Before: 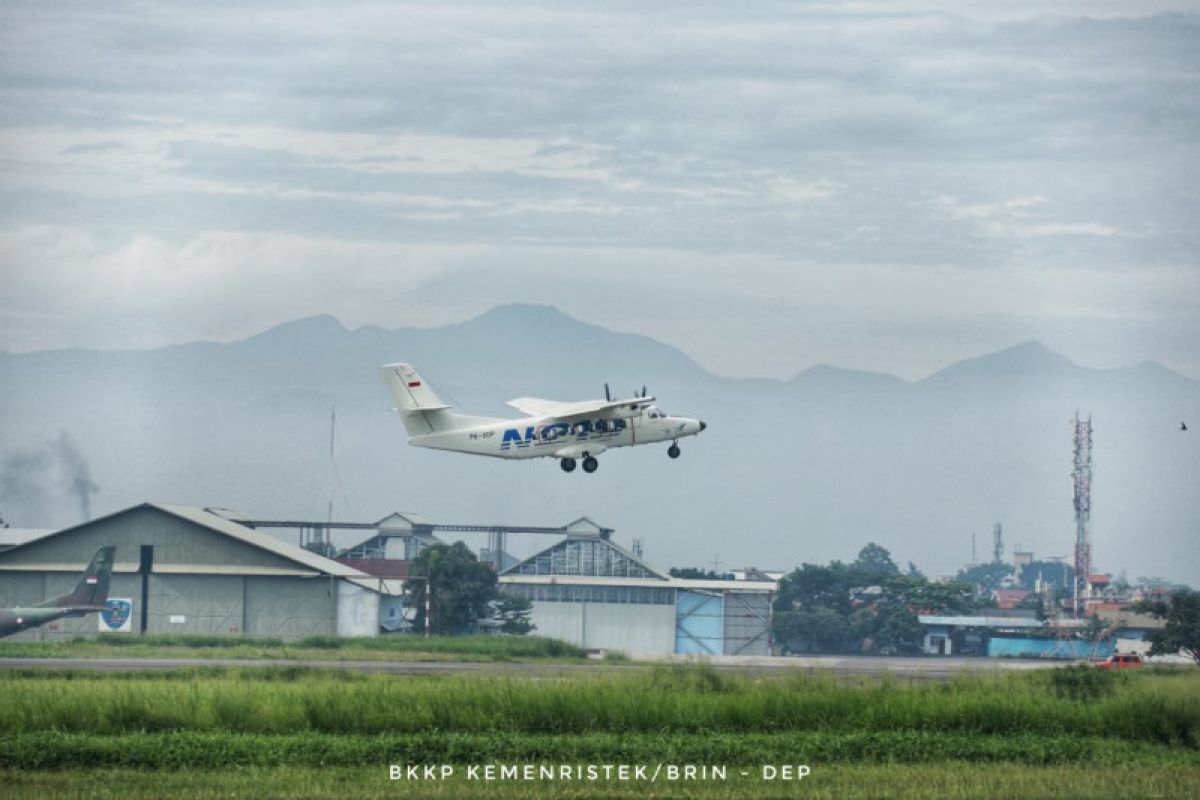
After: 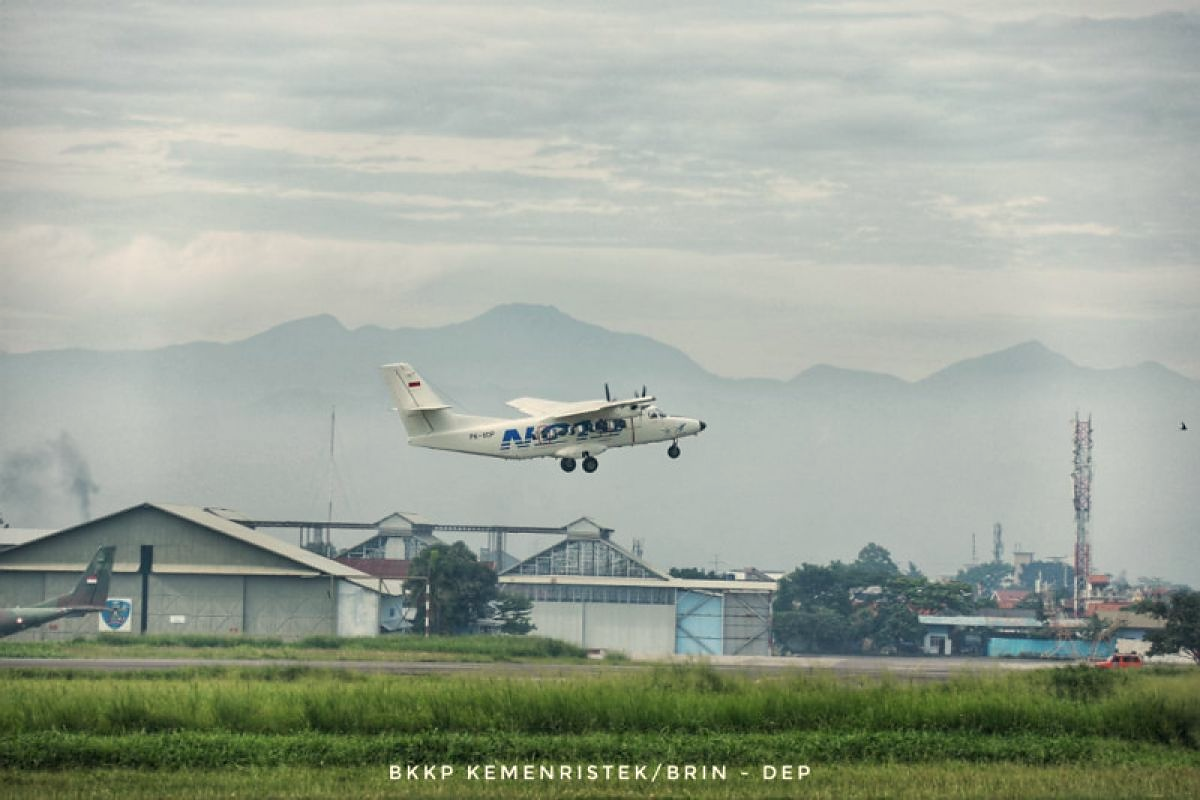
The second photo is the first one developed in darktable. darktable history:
white balance: red 1.045, blue 0.932
sharpen: radius 1.559, amount 0.373, threshold 1.271
